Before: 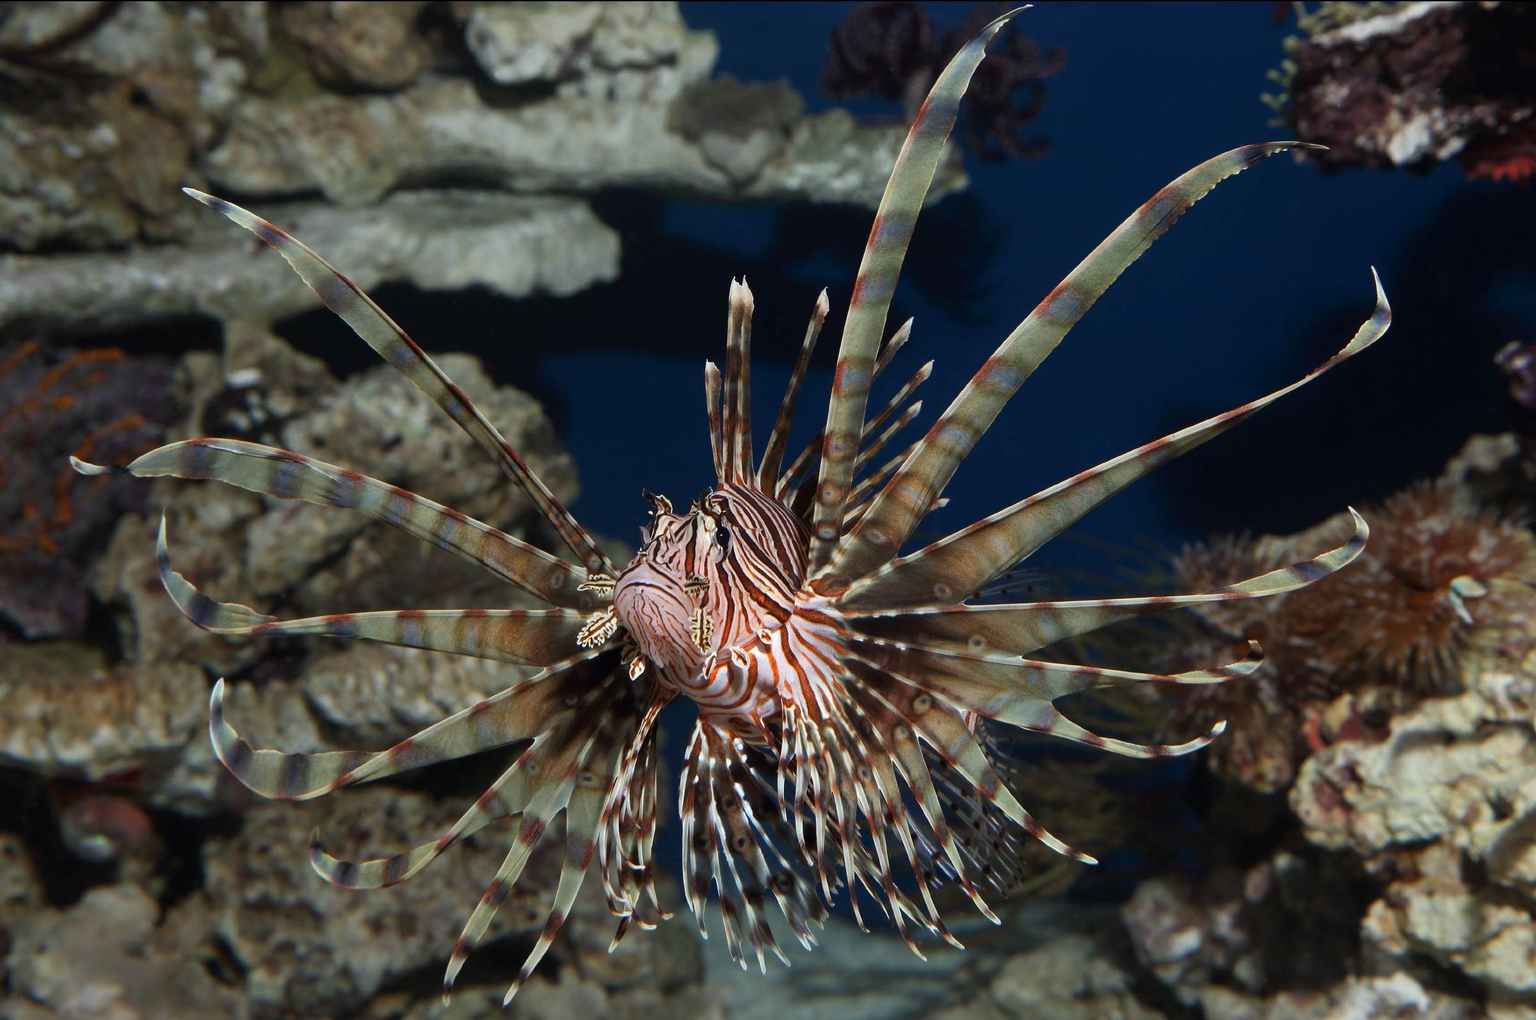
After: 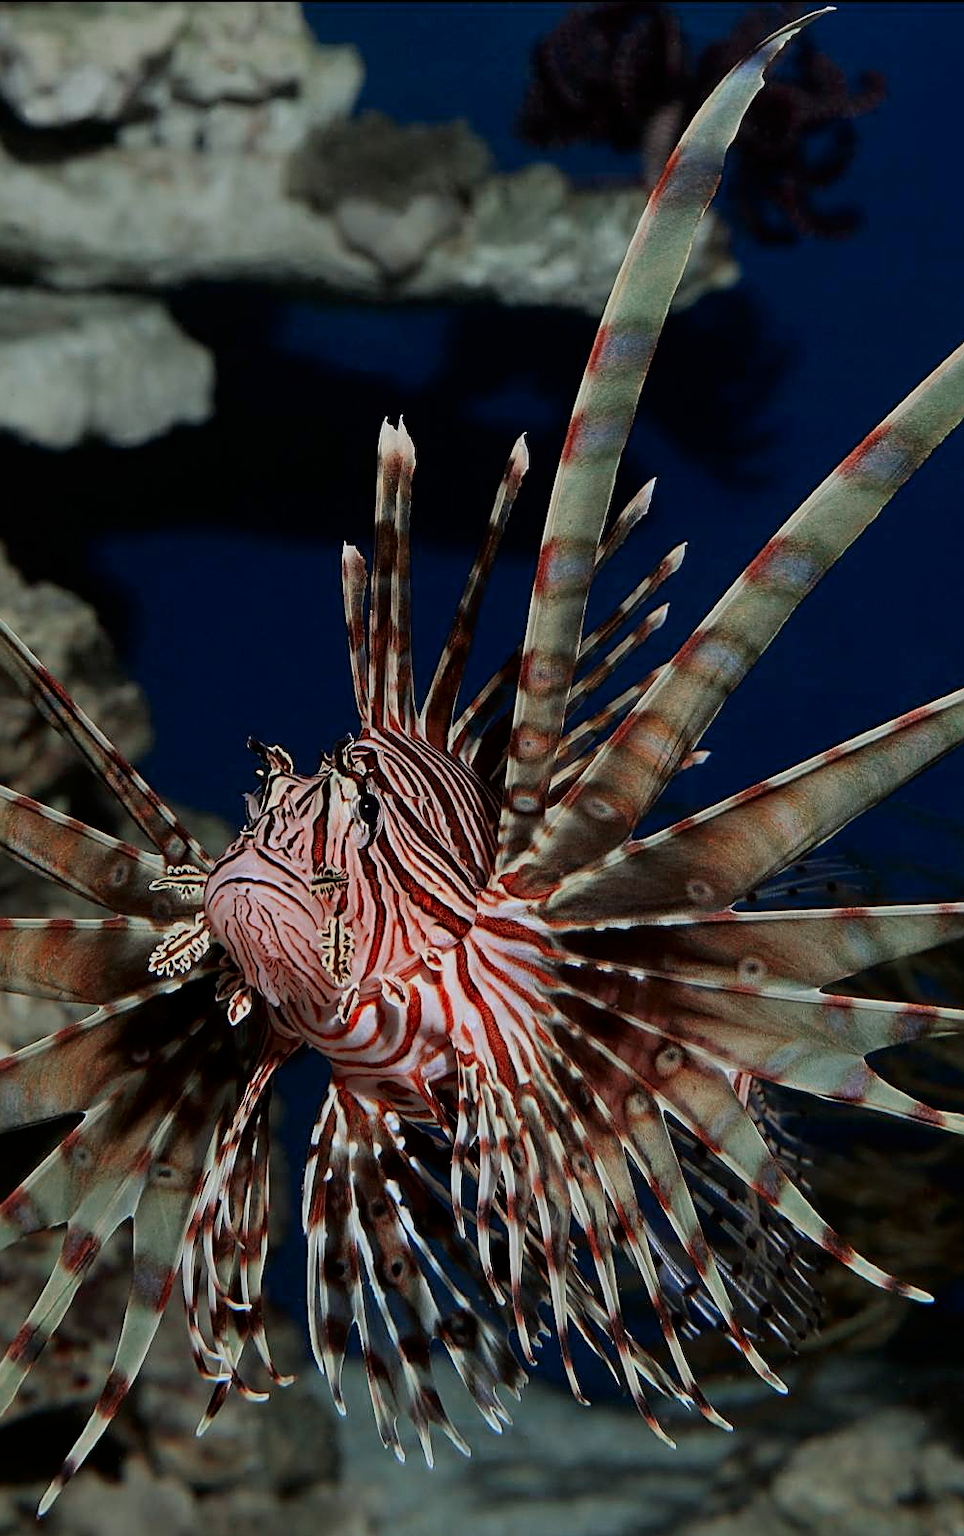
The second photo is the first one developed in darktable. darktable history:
tone curve: curves: ch0 [(0, 0) (0.059, 0.027) (0.162, 0.125) (0.304, 0.279) (0.547, 0.532) (0.828, 0.815) (1, 0.983)]; ch1 [(0, 0) (0.23, 0.166) (0.34, 0.298) (0.371, 0.334) (0.435, 0.408) (0.477, 0.469) (0.499, 0.498) (0.529, 0.544) (0.559, 0.587) (0.743, 0.798) (1, 1)]; ch2 [(0, 0) (0.431, 0.414) (0.498, 0.503) (0.524, 0.531) (0.568, 0.567) (0.6, 0.597) (0.643, 0.631) (0.74, 0.721) (1, 1)], color space Lab, independent channels, preserve colors none
color zones: curves: ch0 [(0, 0.5) (0.125, 0.4) (0.25, 0.5) (0.375, 0.4) (0.5, 0.4) (0.625, 0.6) (0.75, 0.6) (0.875, 0.5)]; ch1 [(0, 0.4) (0.125, 0.5) (0.25, 0.4) (0.375, 0.4) (0.5, 0.4) (0.625, 0.4) (0.75, 0.5) (0.875, 0.4)]; ch2 [(0, 0.6) (0.125, 0.5) (0.25, 0.5) (0.375, 0.6) (0.5, 0.6) (0.625, 0.5) (0.75, 0.5) (0.875, 0.5)]
sharpen: amount 0.6
filmic rgb: black relative exposure -16 EV, white relative exposure 6.93 EV, threshold 2.96 EV, hardness 4.7, color science v6 (2022), enable highlight reconstruction true
crop: left 31.166%, right 27.141%
exposure: compensate exposure bias true, compensate highlight preservation false
